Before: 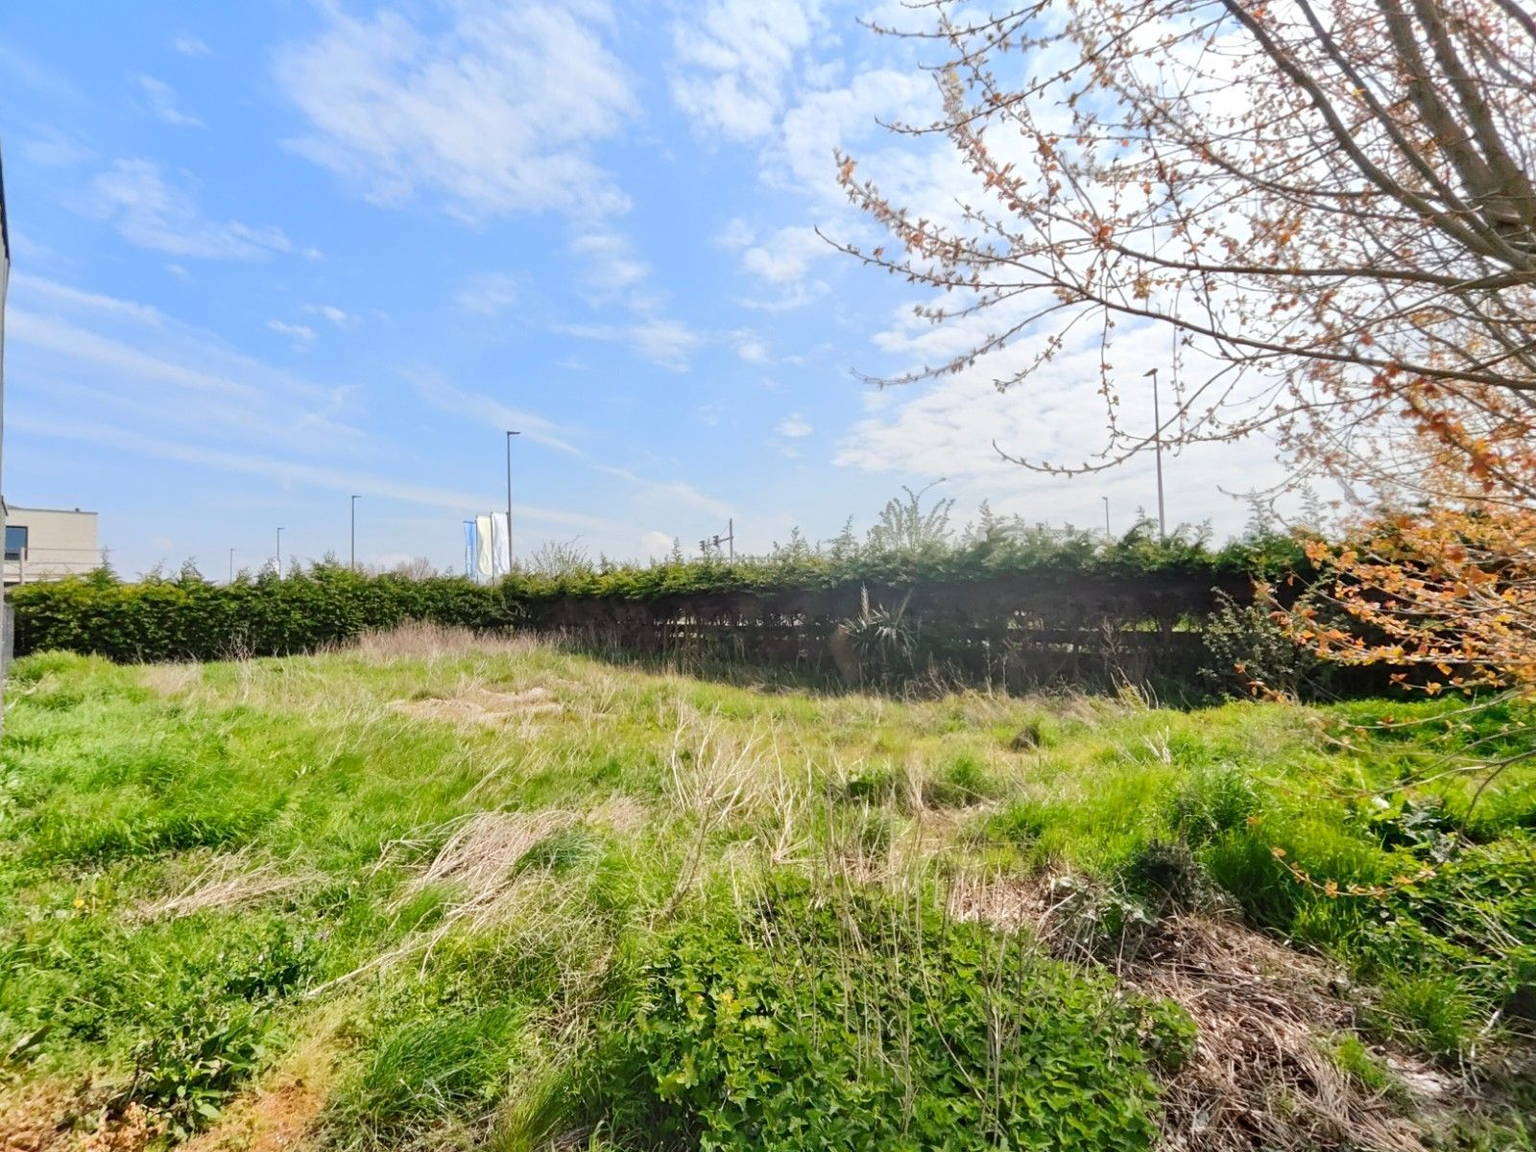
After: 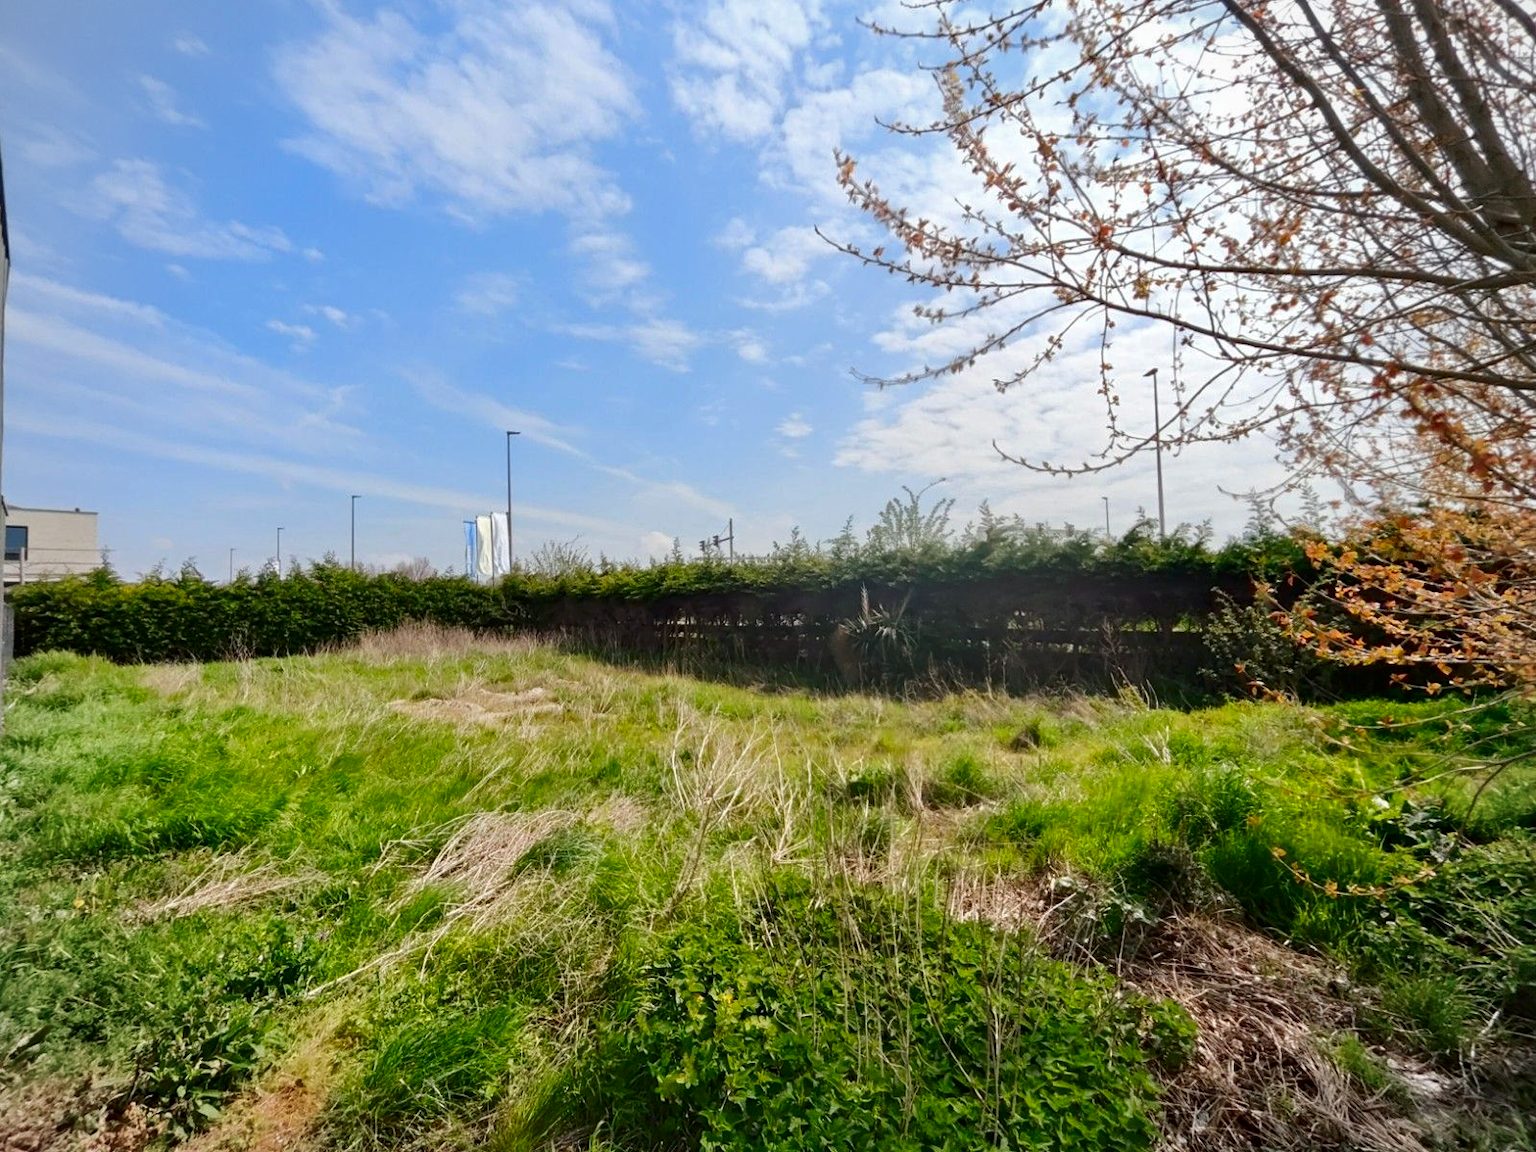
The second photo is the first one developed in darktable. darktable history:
contrast brightness saturation: brightness -0.2, saturation 0.08
vignetting: brightness -0.167
